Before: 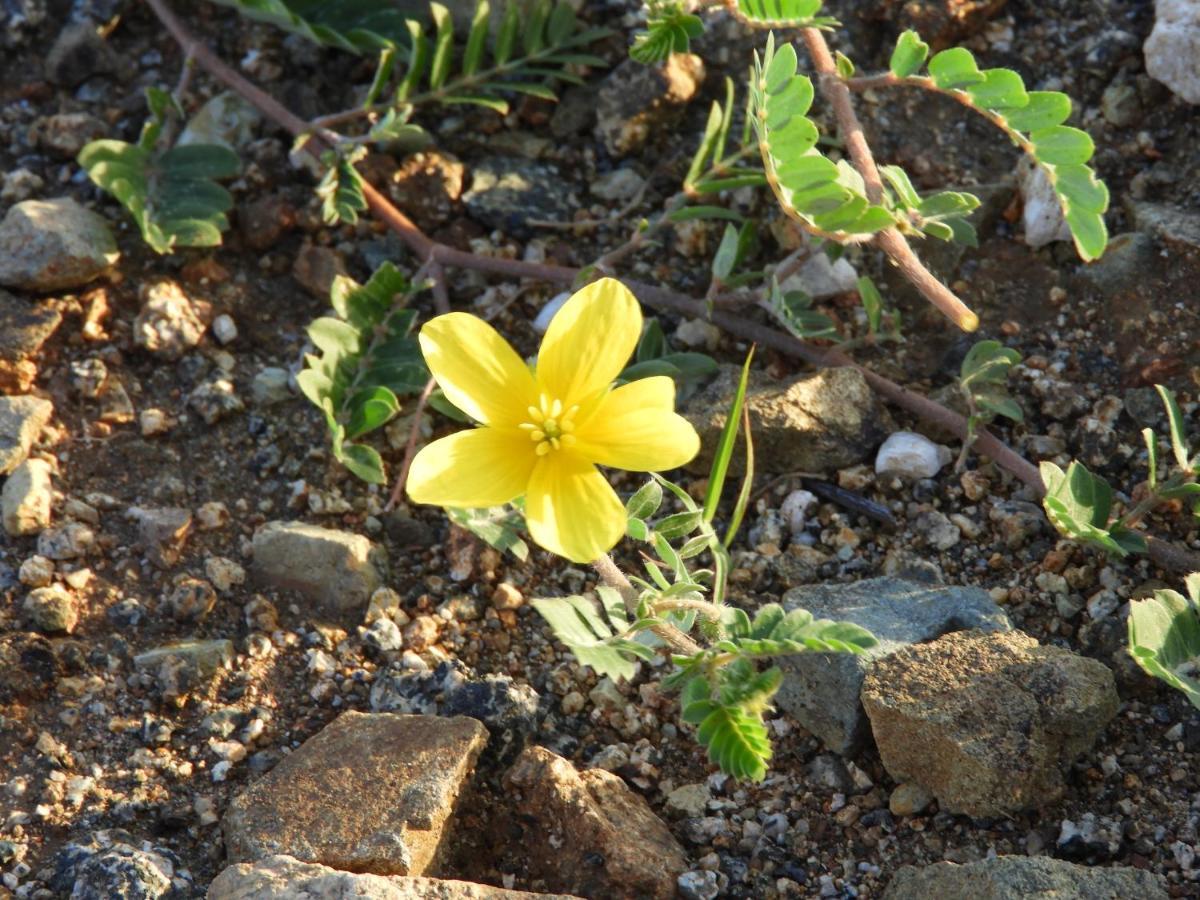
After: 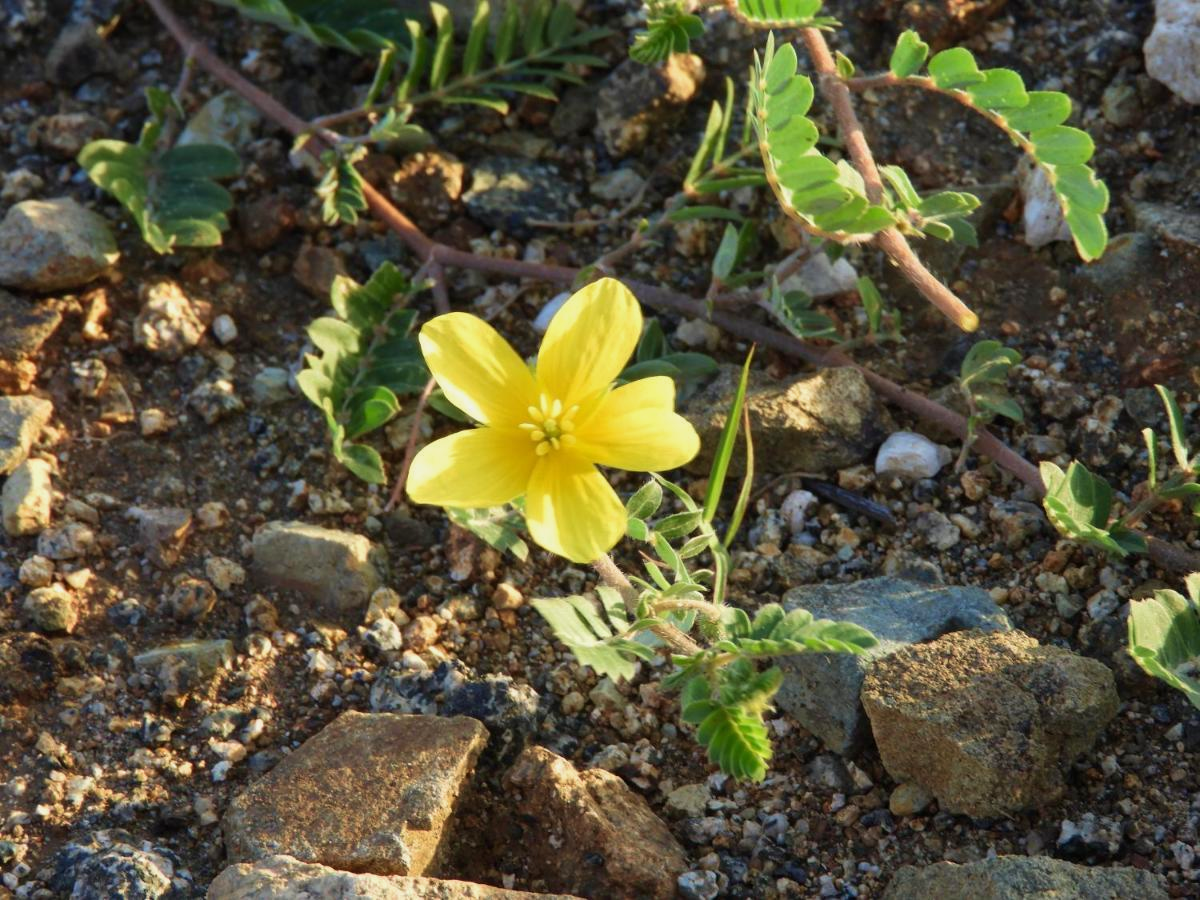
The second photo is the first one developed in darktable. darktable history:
exposure: exposure -0.177 EV, compensate highlight preservation false
velvia: on, module defaults
